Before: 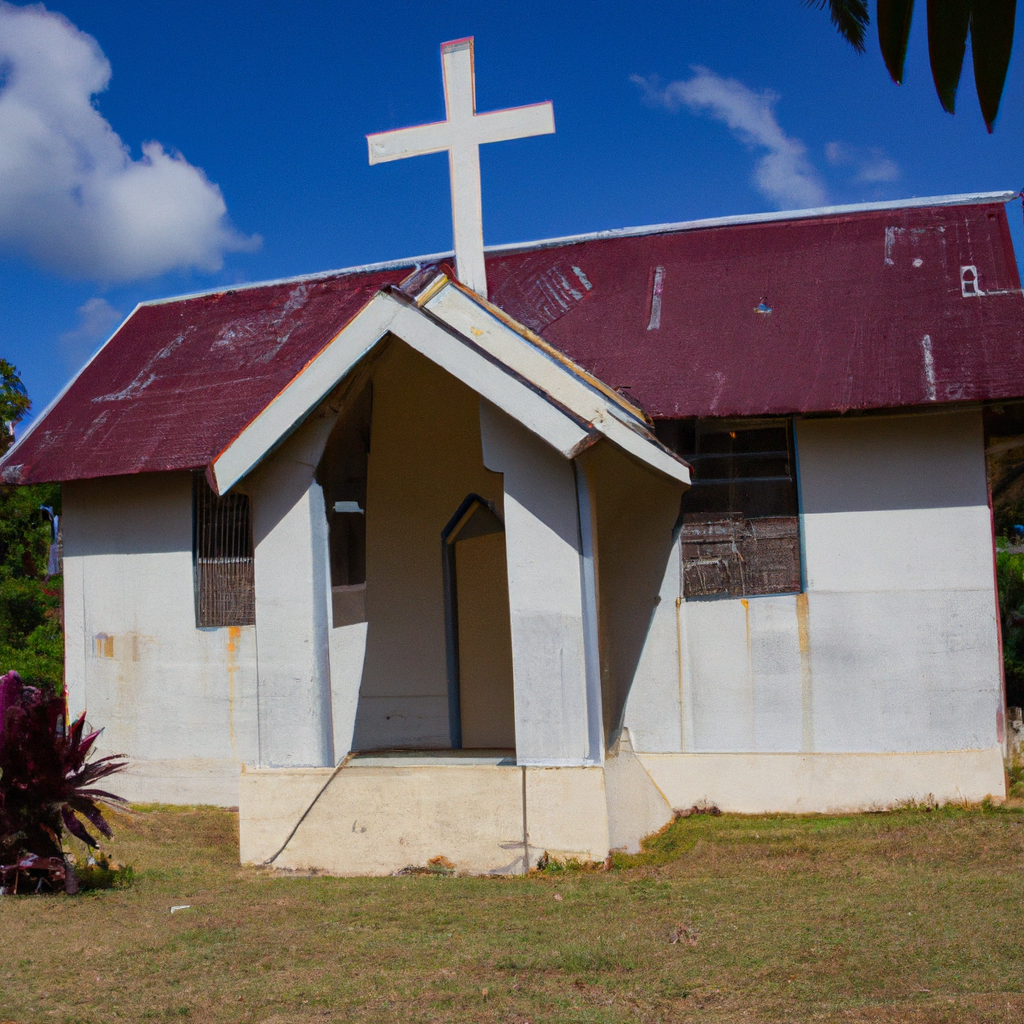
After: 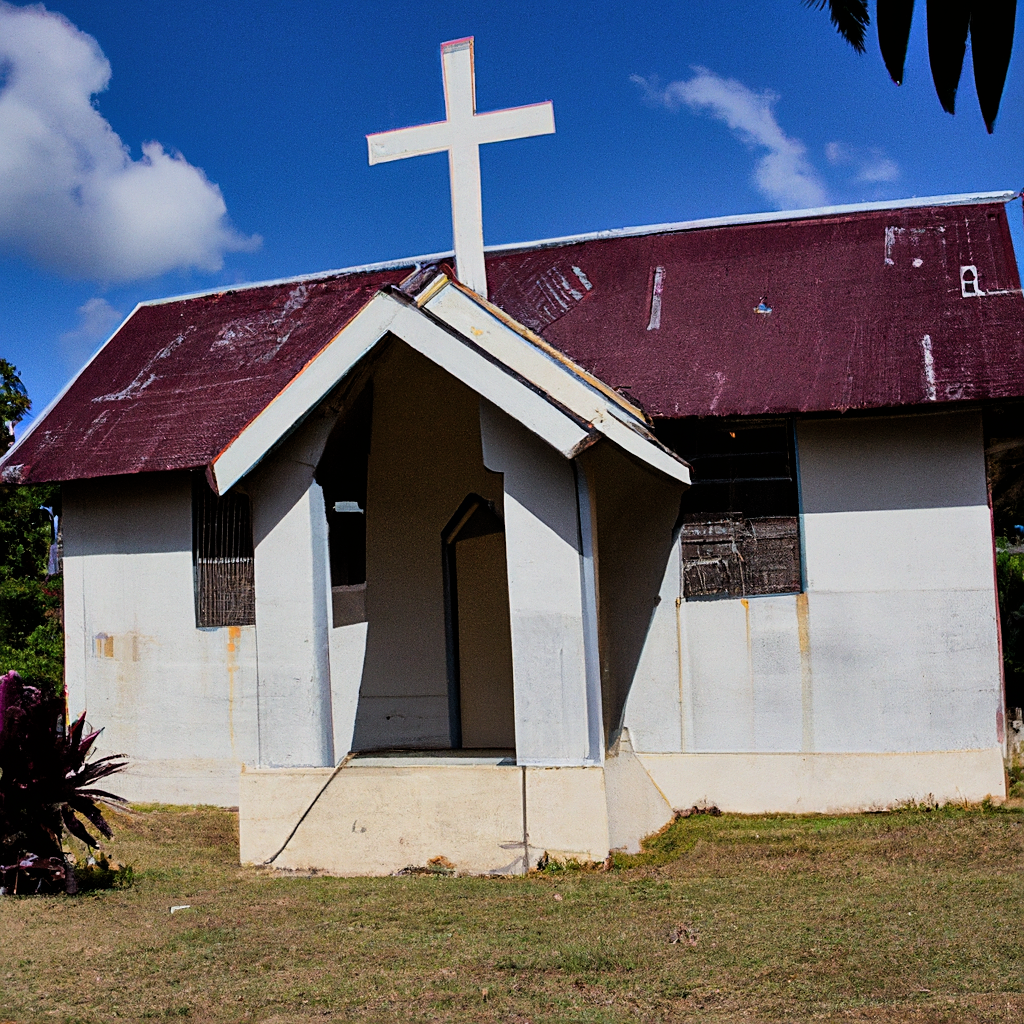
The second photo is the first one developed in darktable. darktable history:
sharpen: on, module defaults
filmic rgb: black relative exposure -16 EV, white relative exposure 6.3 EV, threshold 2.99 EV, hardness 5.14, contrast 1.345, enable highlight reconstruction true
shadows and highlights: white point adjustment 1.01, soften with gaussian
